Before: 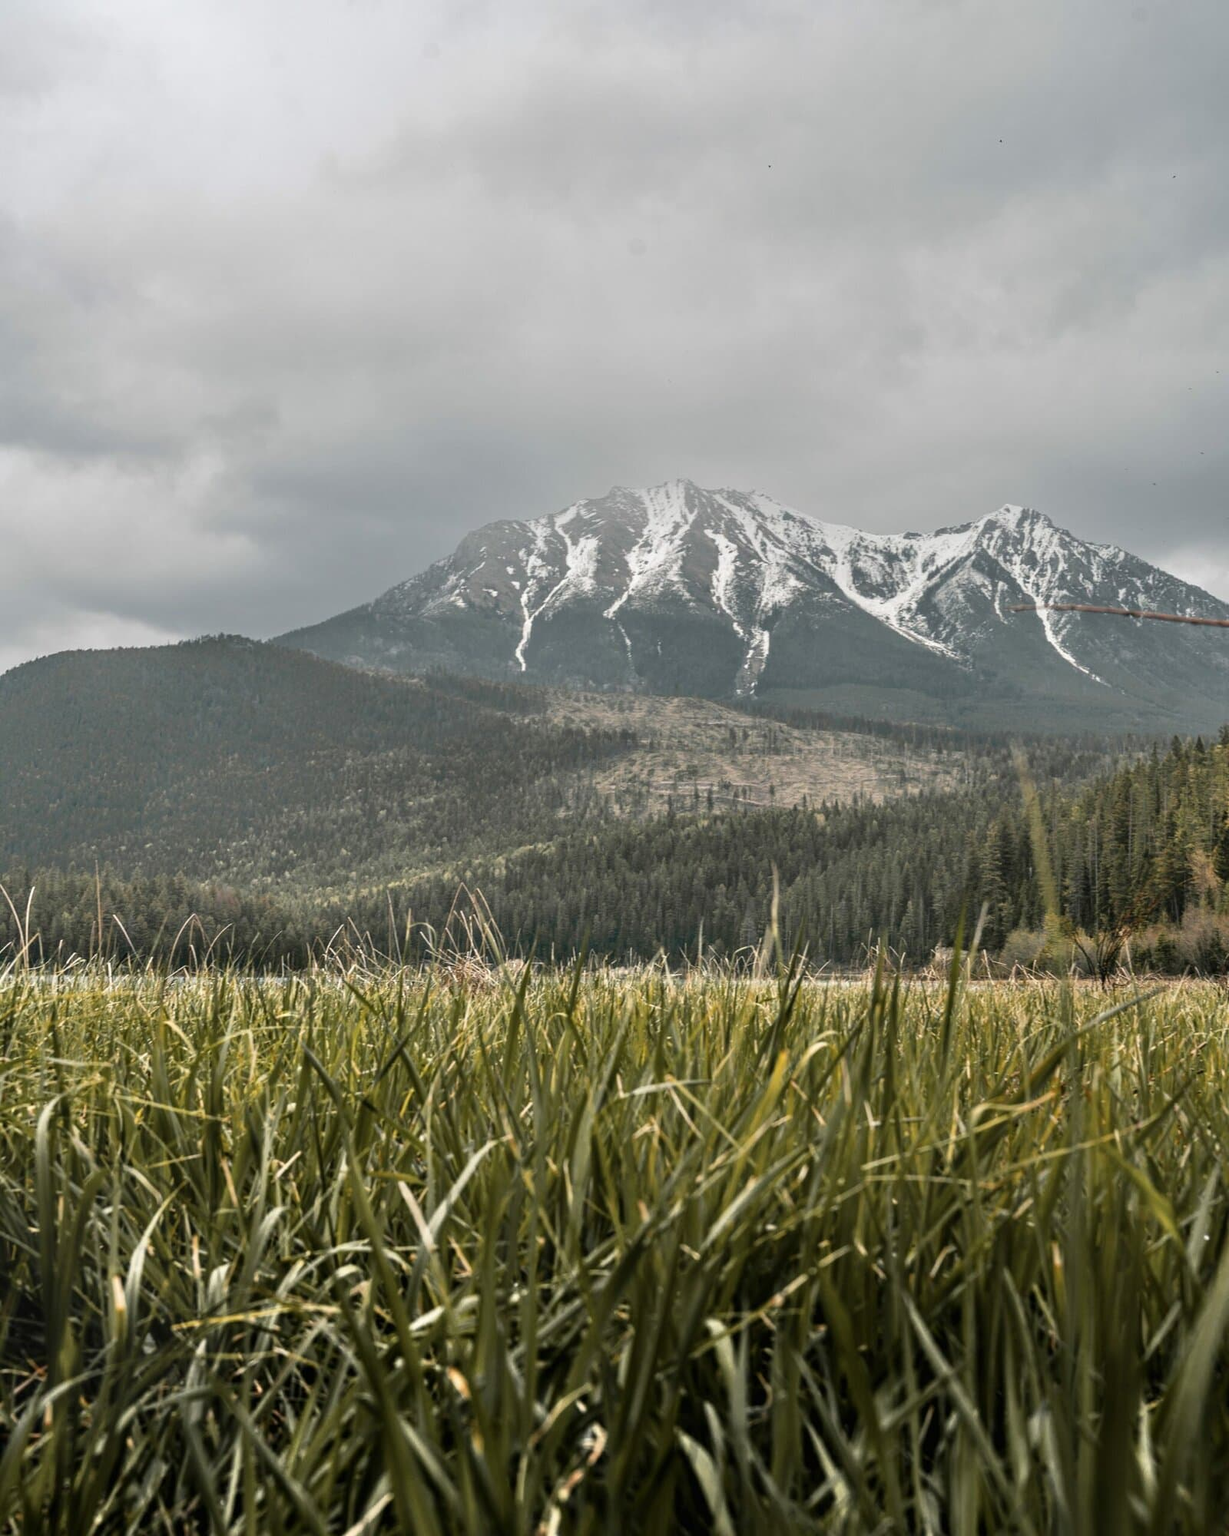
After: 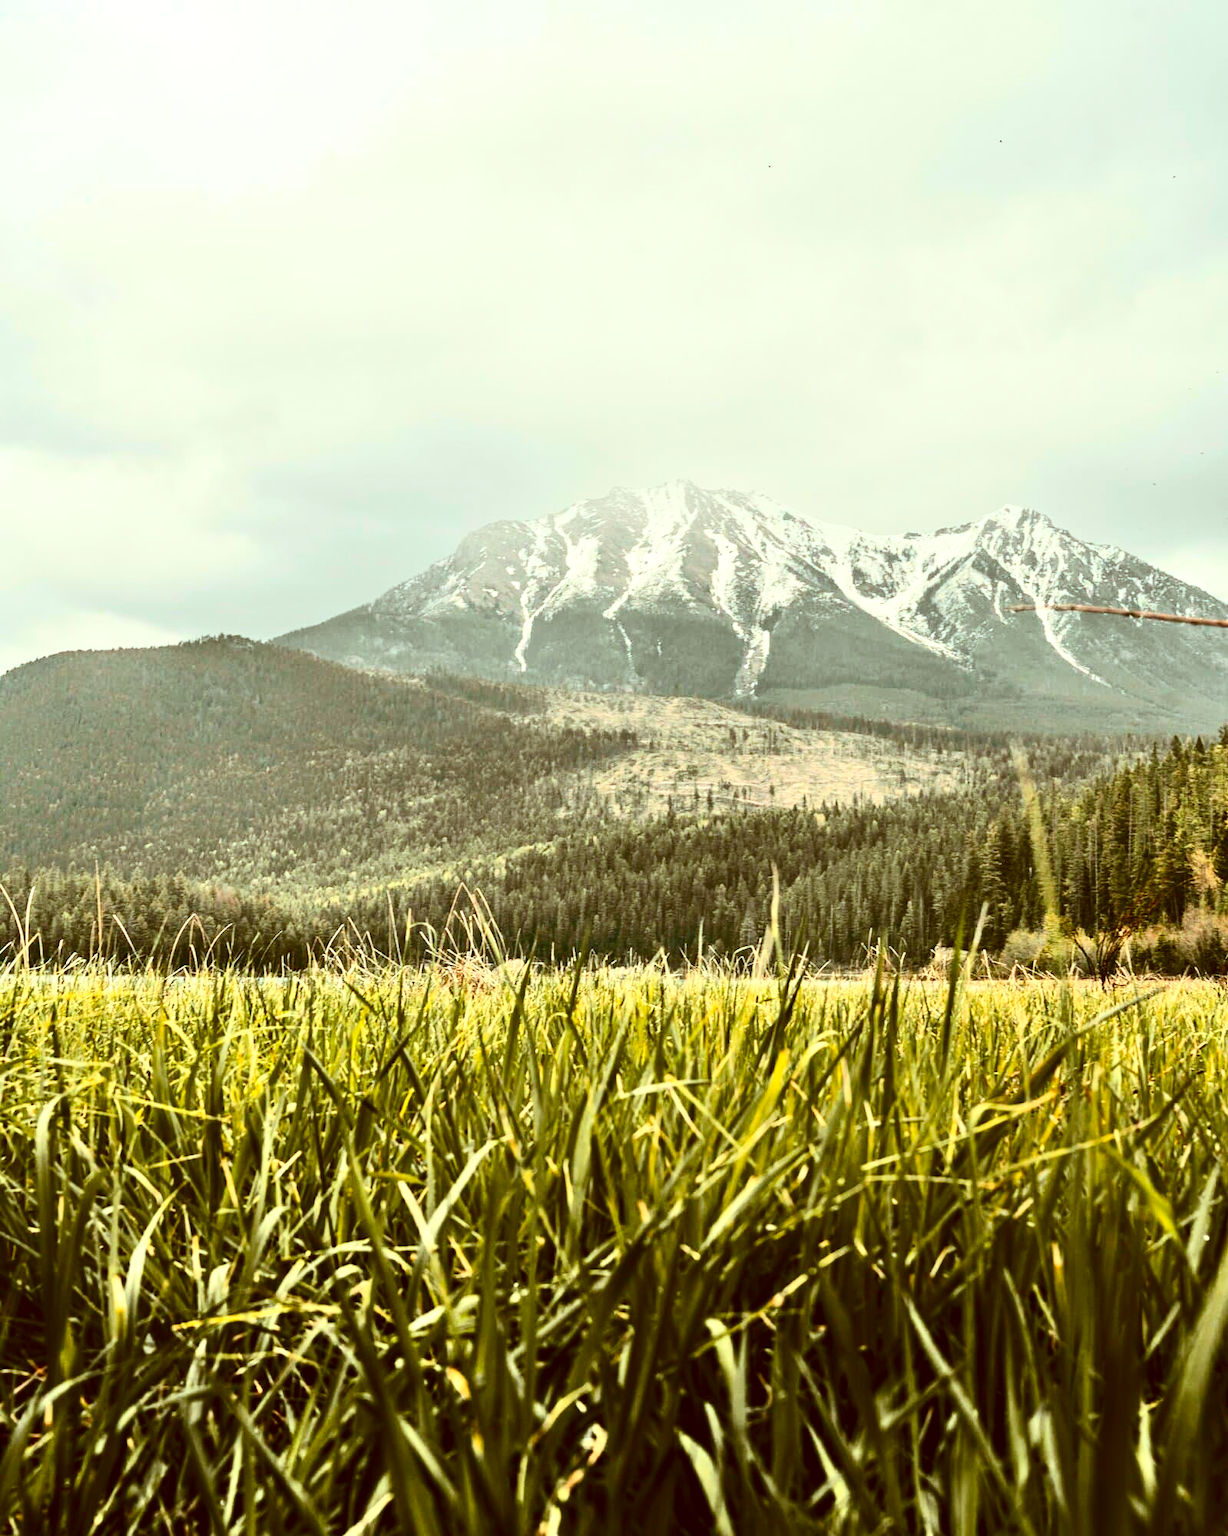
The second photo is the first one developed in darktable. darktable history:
color correction: highlights a* -5.94, highlights b* 9.48, shadows a* 10.12, shadows b* 23.94
exposure: exposure 0.669 EV, compensate highlight preservation false
contrast brightness saturation: contrast 0.4, brightness 0.1, saturation 0.21
